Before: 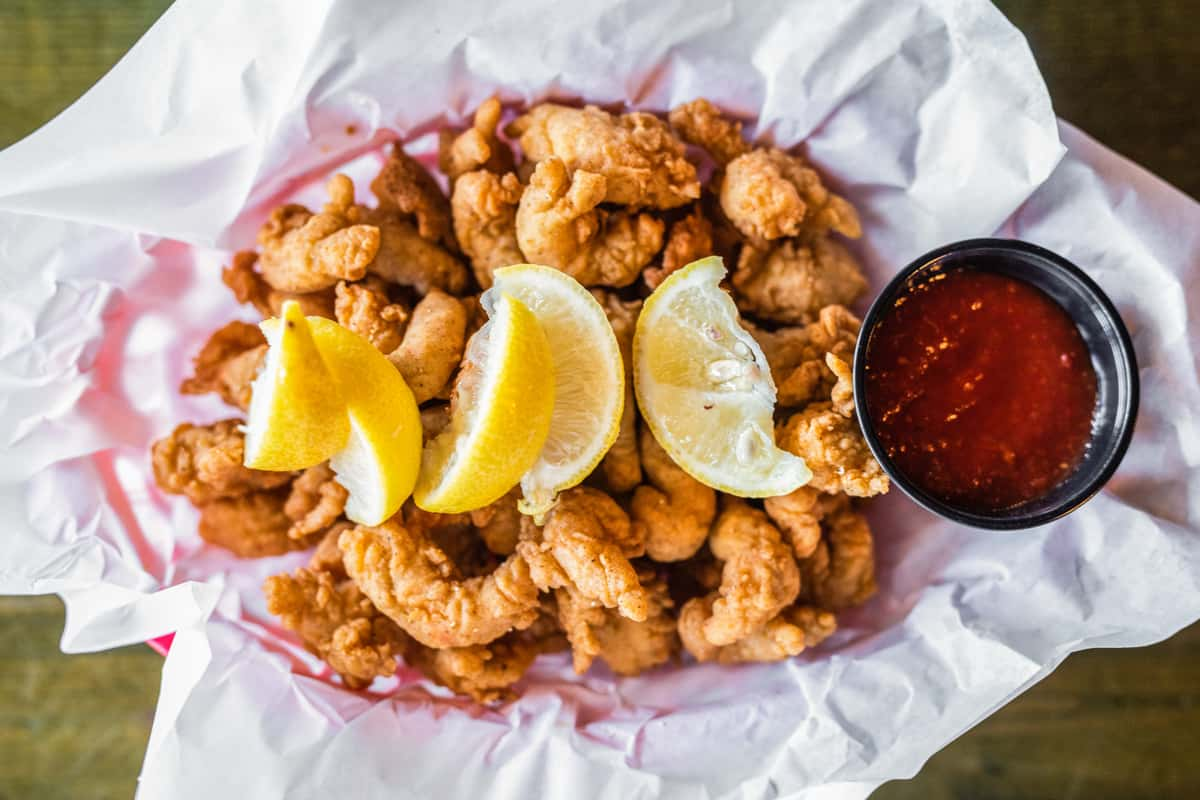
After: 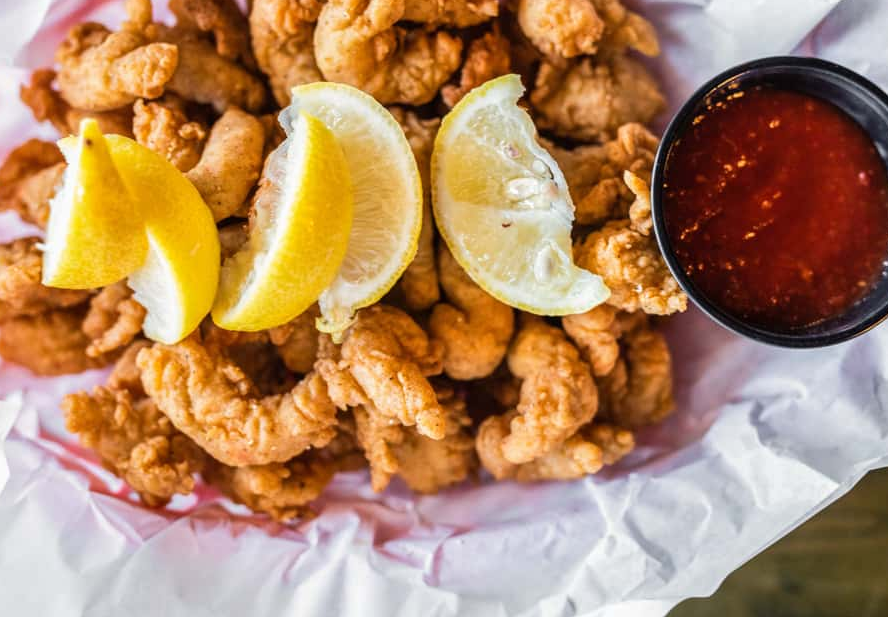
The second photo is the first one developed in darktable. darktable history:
crop: left 16.836%, top 22.87%, right 9.103%
